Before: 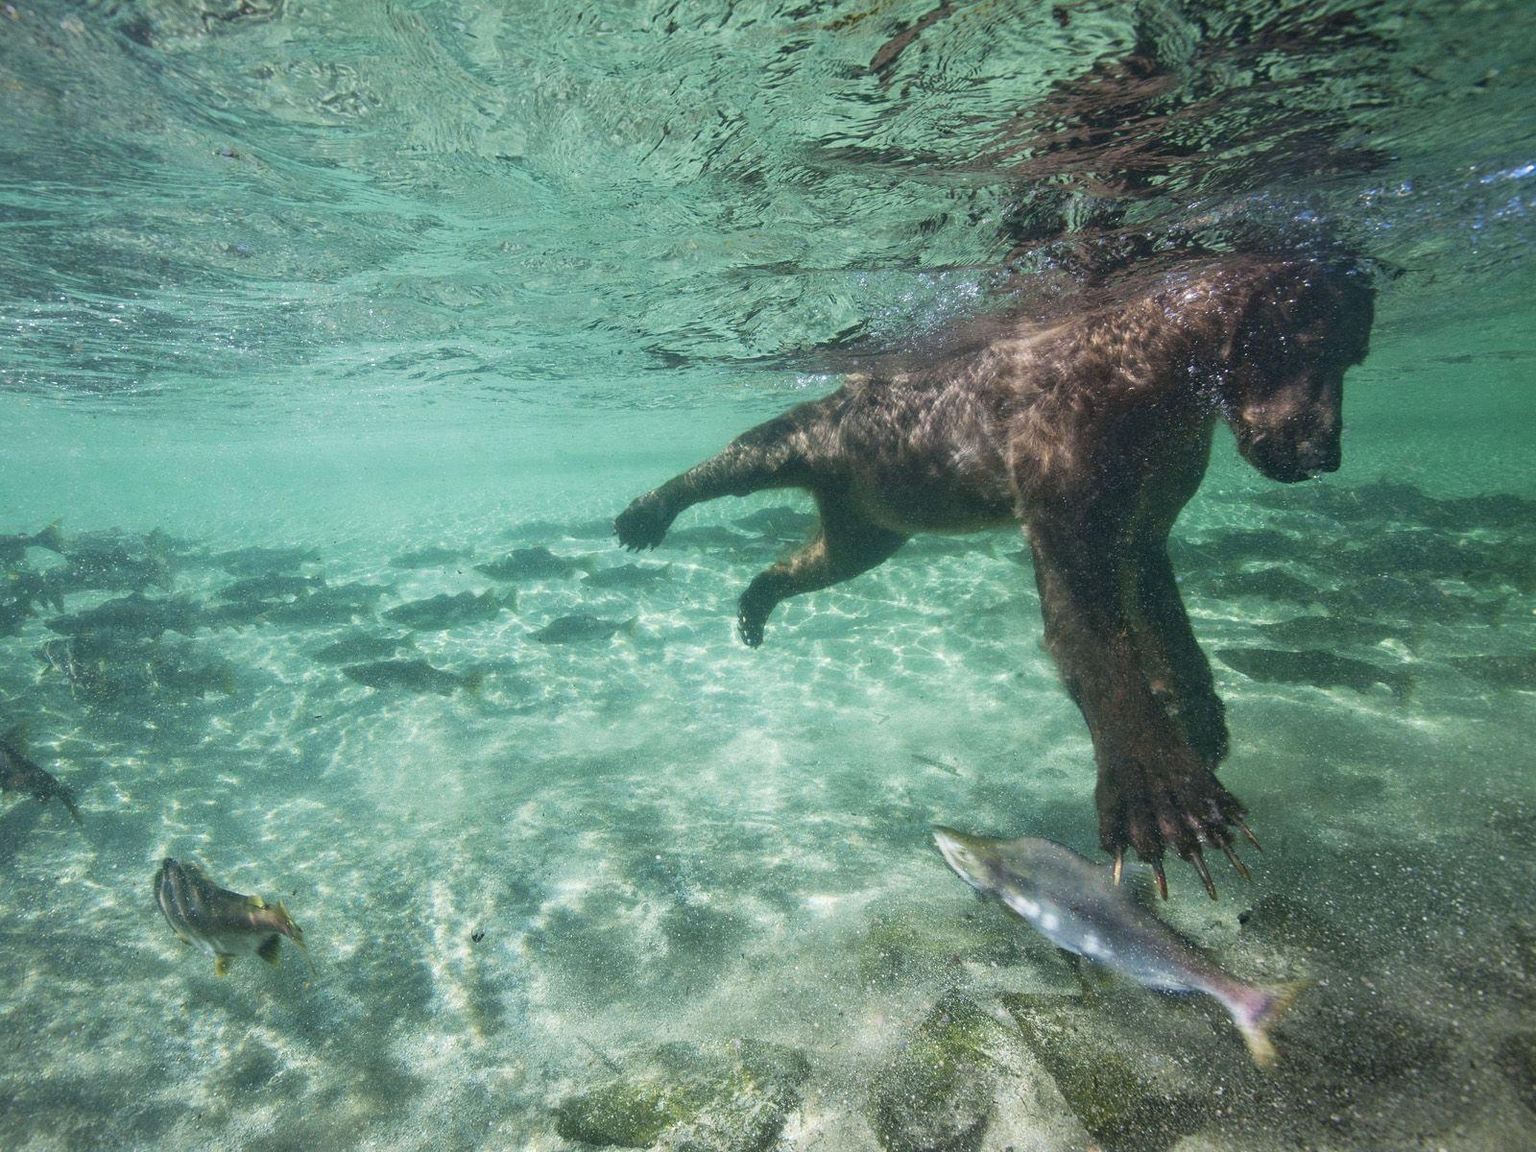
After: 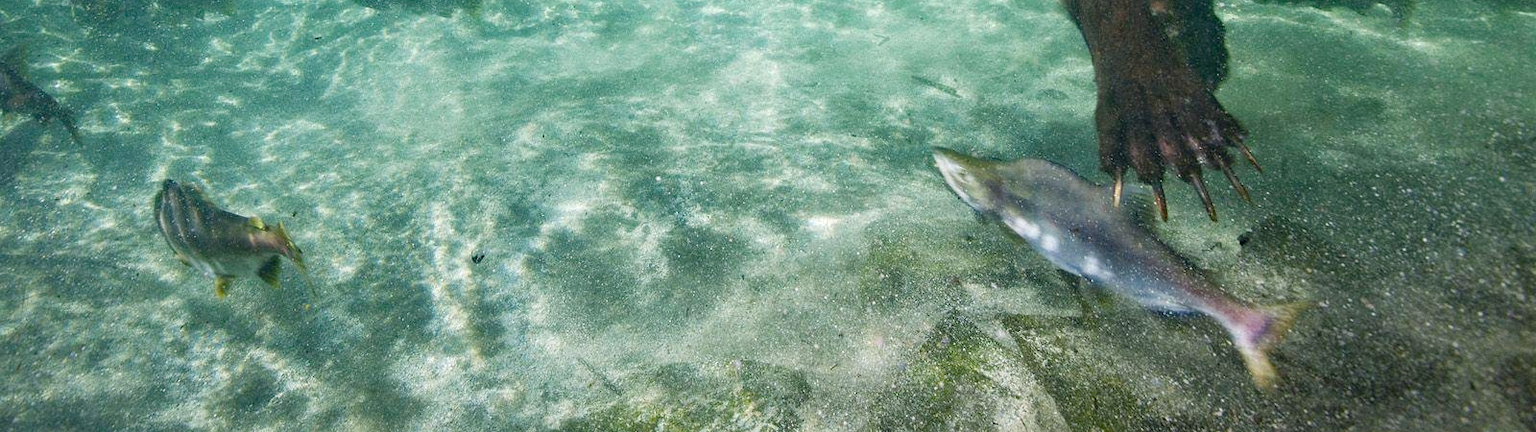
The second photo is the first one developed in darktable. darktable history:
haze removal: compatibility mode true, adaptive false
crop and rotate: top 58.992%, bottom 3.451%
color balance rgb: linear chroma grading › global chroma 8.842%, perceptual saturation grading › global saturation 20%, perceptual saturation grading › highlights -25.191%, perceptual saturation grading › shadows 24.619%, global vibrance -23.816%
